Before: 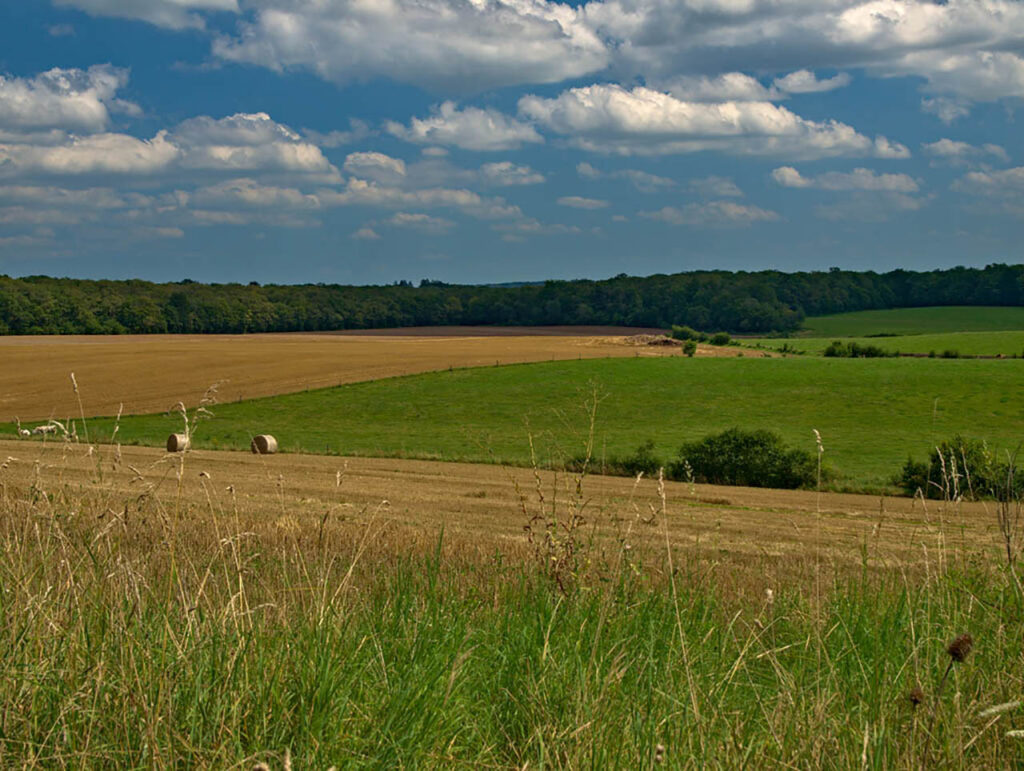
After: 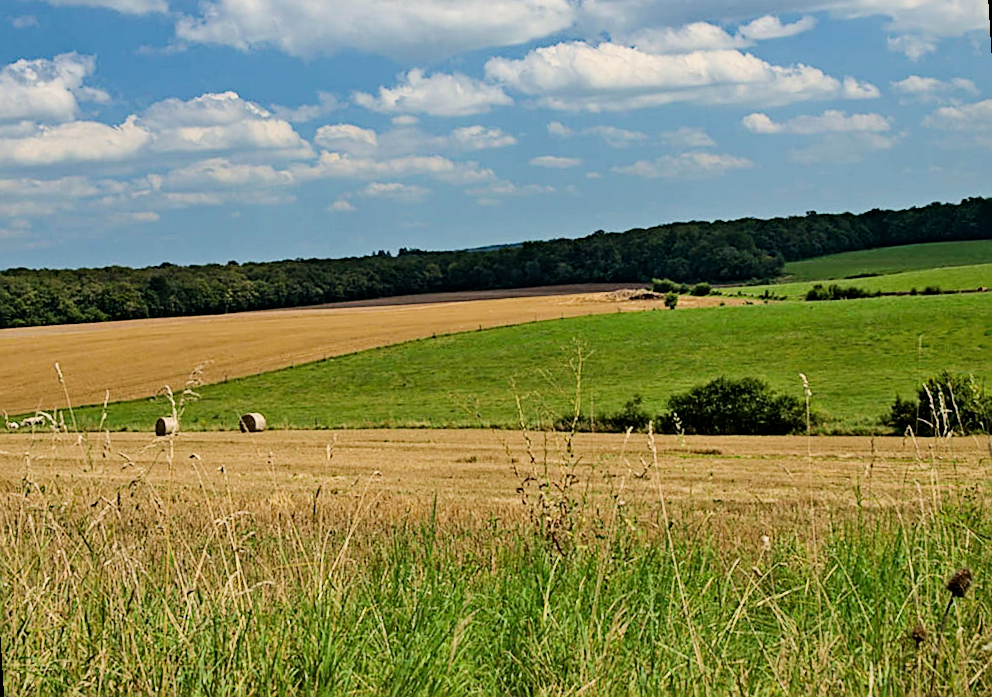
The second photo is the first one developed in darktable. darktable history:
exposure: exposure 0.77 EV, compensate highlight preservation false
filmic rgb: black relative exposure -6.82 EV, white relative exposure 5.89 EV, hardness 2.71
rotate and perspective: rotation -3.52°, crop left 0.036, crop right 0.964, crop top 0.081, crop bottom 0.919
sharpen: on, module defaults
tone equalizer: -8 EV -0.75 EV, -7 EV -0.7 EV, -6 EV -0.6 EV, -5 EV -0.4 EV, -3 EV 0.4 EV, -2 EV 0.6 EV, -1 EV 0.7 EV, +0 EV 0.75 EV, edges refinement/feathering 500, mask exposure compensation -1.57 EV, preserve details no
